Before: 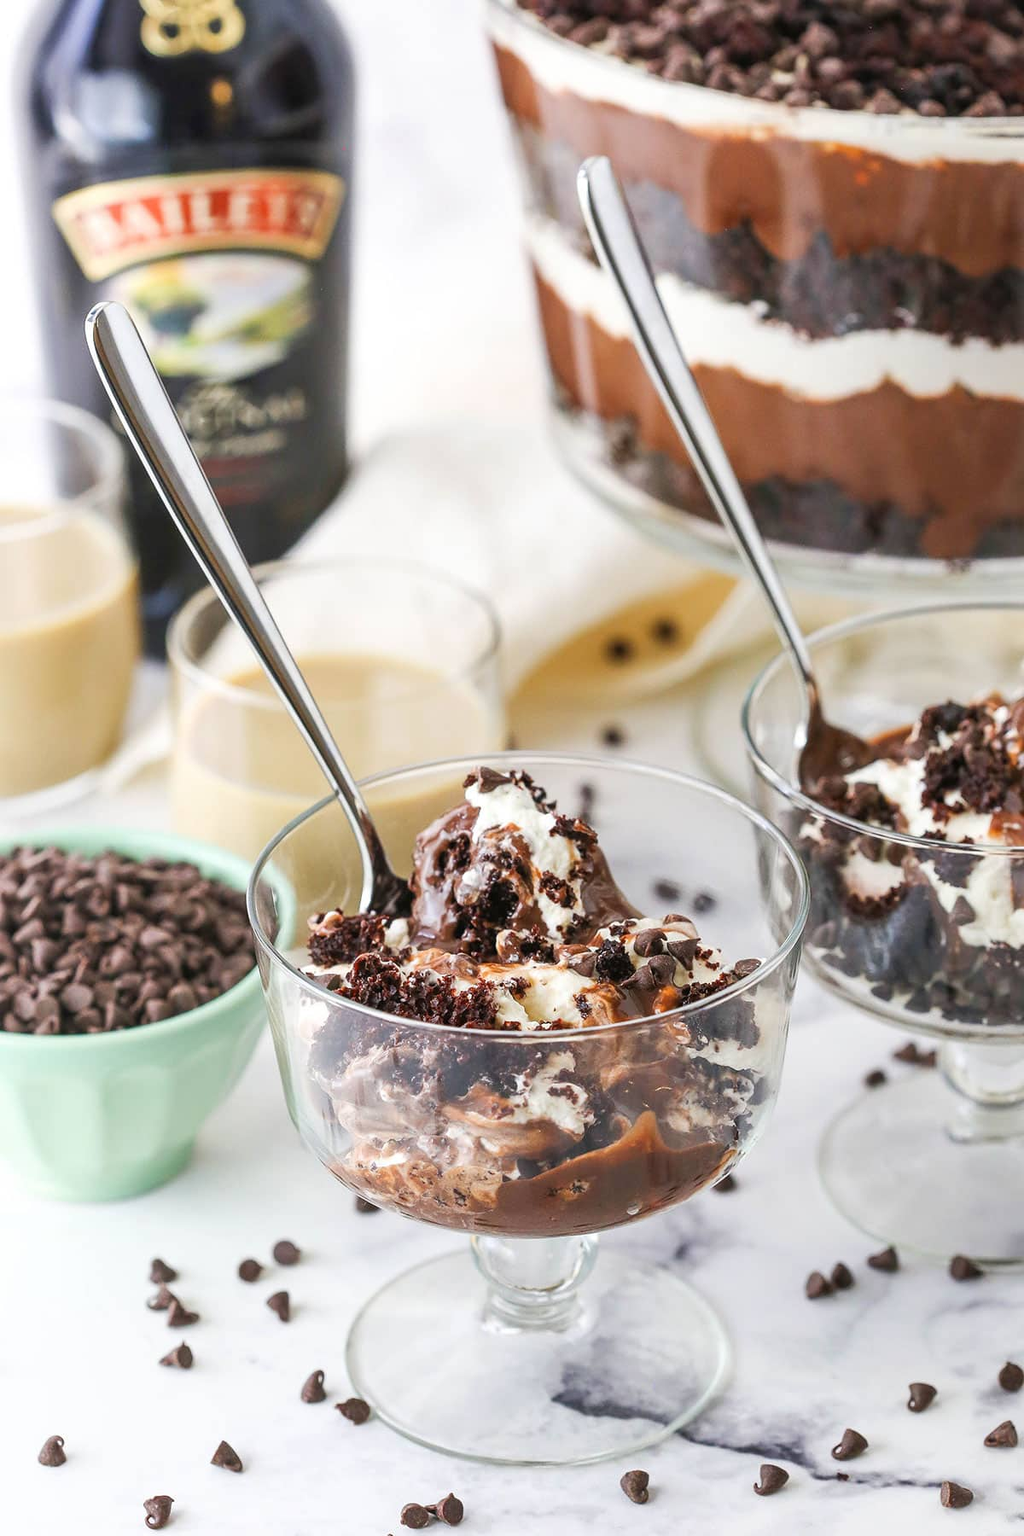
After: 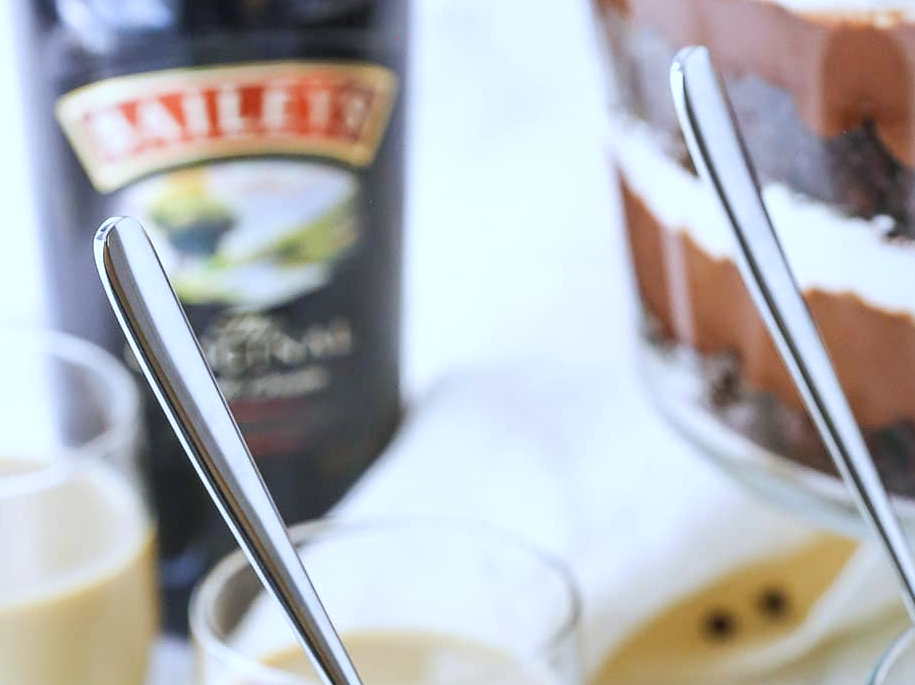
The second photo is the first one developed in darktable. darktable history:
crop: left 0.579%, top 7.627%, right 23.167%, bottom 54.275%
white balance: red 0.926, green 1.003, blue 1.133
